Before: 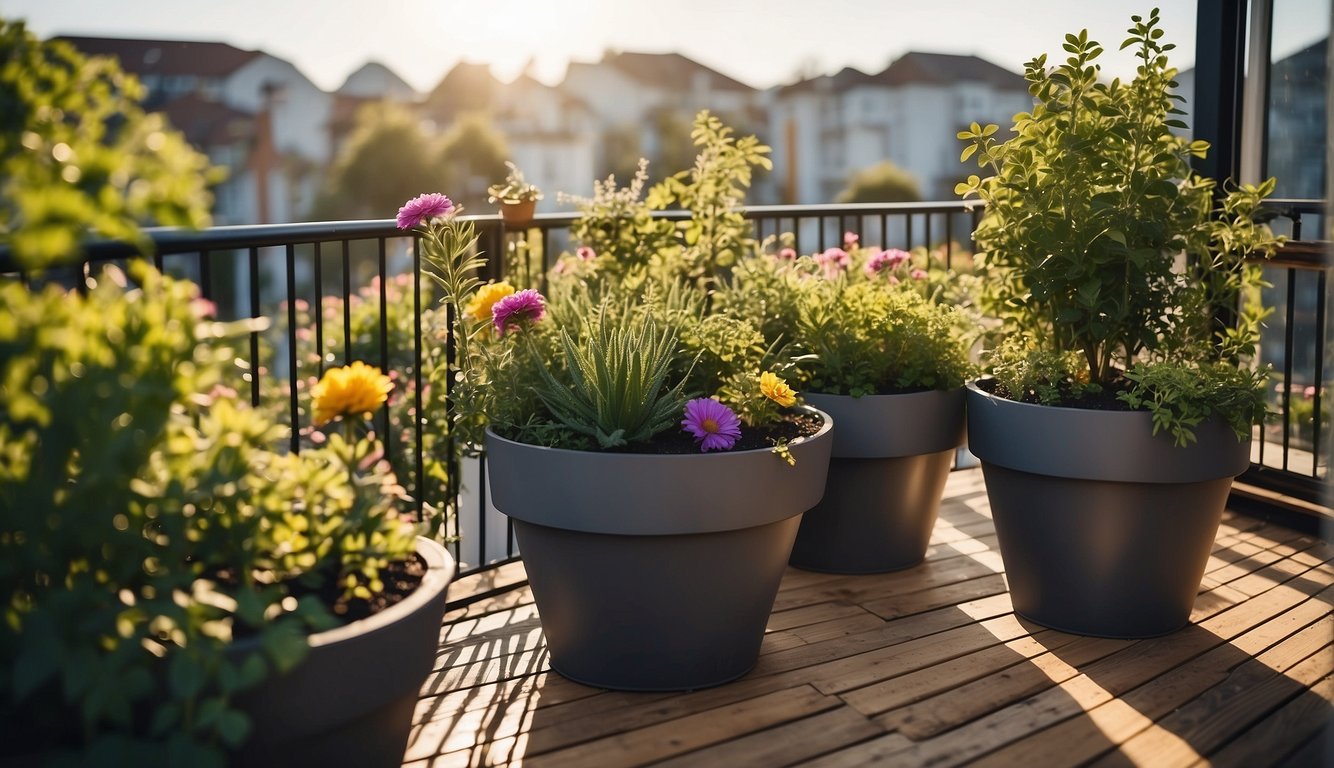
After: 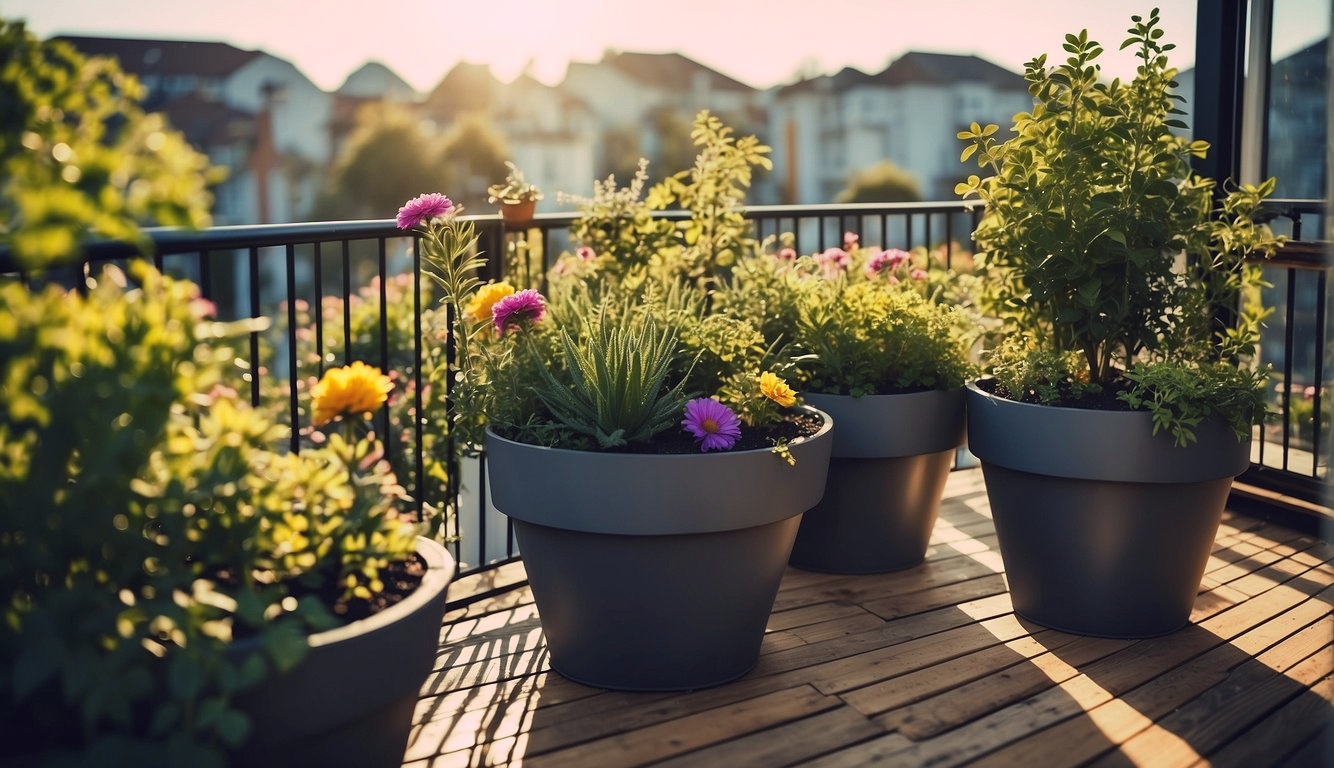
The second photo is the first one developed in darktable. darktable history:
tone curve: curves: ch0 [(0, 0) (0.003, 0.014) (0.011, 0.019) (0.025, 0.029) (0.044, 0.047) (0.069, 0.071) (0.1, 0.101) (0.136, 0.131) (0.177, 0.166) (0.224, 0.212) (0.277, 0.263) (0.335, 0.32) (0.399, 0.387) (0.468, 0.459) (0.543, 0.541) (0.623, 0.626) (0.709, 0.717) (0.801, 0.813) (0.898, 0.909) (1, 1)], preserve colors none
color look up table: target L [99.3, 97.57, 87.43, 87.37, 77.89, 72.48, 73.7, 56.98, 47.12, 10.75, 201.48, 87.12, 83.55, 80.06, 78.56, 68.86, 67.93, 68.64, 58.63, 48.96, 49.22, 41.65, 30.73, 30.12, 15.3, 95.98, 80.08, 68.48, 66.4, 61.97, 56.46, 57.4, 54.98, 50.45, 43.51, 47.54, 36.39, 35.65, 36.6, 32.42, 13.54, 1.608, 96.79, 88.54, 72.41, 69.59, 66.25, 46.19, 29.06], target a [-33.45, -43.03, -72.69, -68.1, -28.44, -24.8, -65.02, -48.41, -19.44, -10.79, 0, 1.55, 7.251, 17.54, 5.428, 43.05, 38.35, 19.14, 3.306, 53.62, 69.84, 63.68, 29.69, 3.442, 36.5, 18.07, 17.98, 25.23, 56.86, -3.195, 78.59, 79.04, 41.8, 0.939, 6.472, 69.97, 51.66, 31.37, 62.83, 33.99, 31.49, 9.013, -41.7, -56.39, -20.64, -40.58, -23.41, -27.04, -1.715], target b [95.02, 38.92, 78.08, 29.07, 59.59, 25.38, 63.71, 33.27, 38.46, 0.582, -0.001, 31.02, 8.893, 12.21, 67.84, 21.77, 64.65, 35.78, 4.503, 36.95, 61.09, 4.288, 36.94, 7.899, 8.988, 3.17, -12.21, -35.08, -33.79, -46.42, -17.84, -48.95, -0.985, -18.4, -48.28, -23.81, -86.33, -77.48, -51.66, -18.96, -42.88, -12.9, 6.267, -3.564, -9.769, -7.686, -35.32, -7.695, -35.12], num patches 49
